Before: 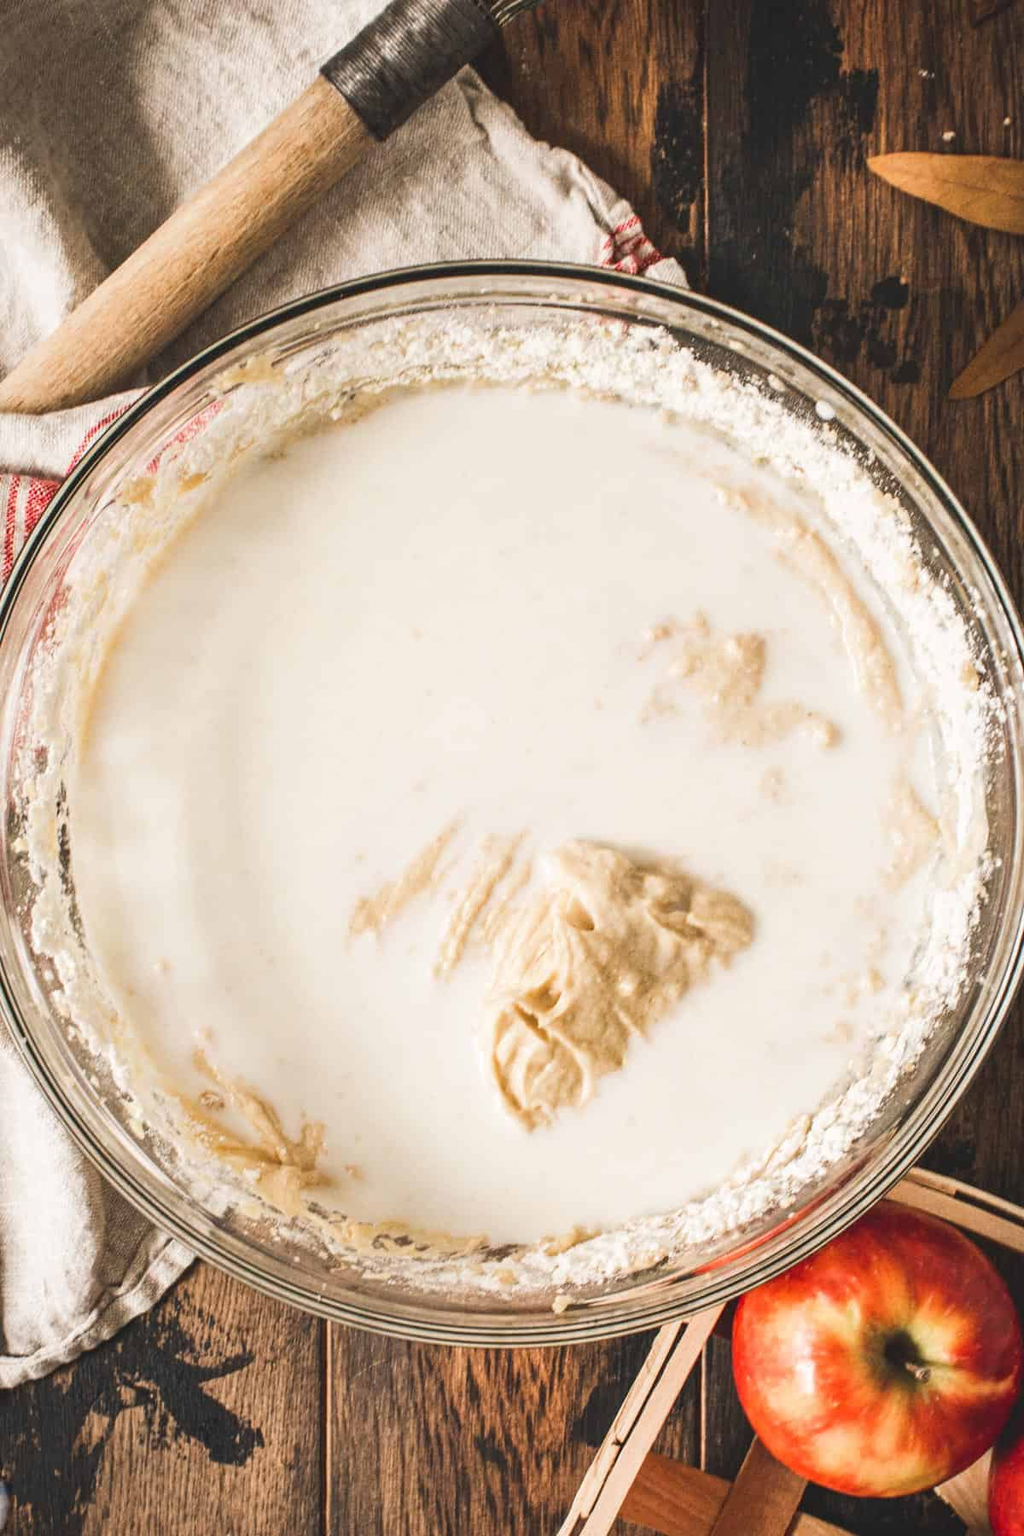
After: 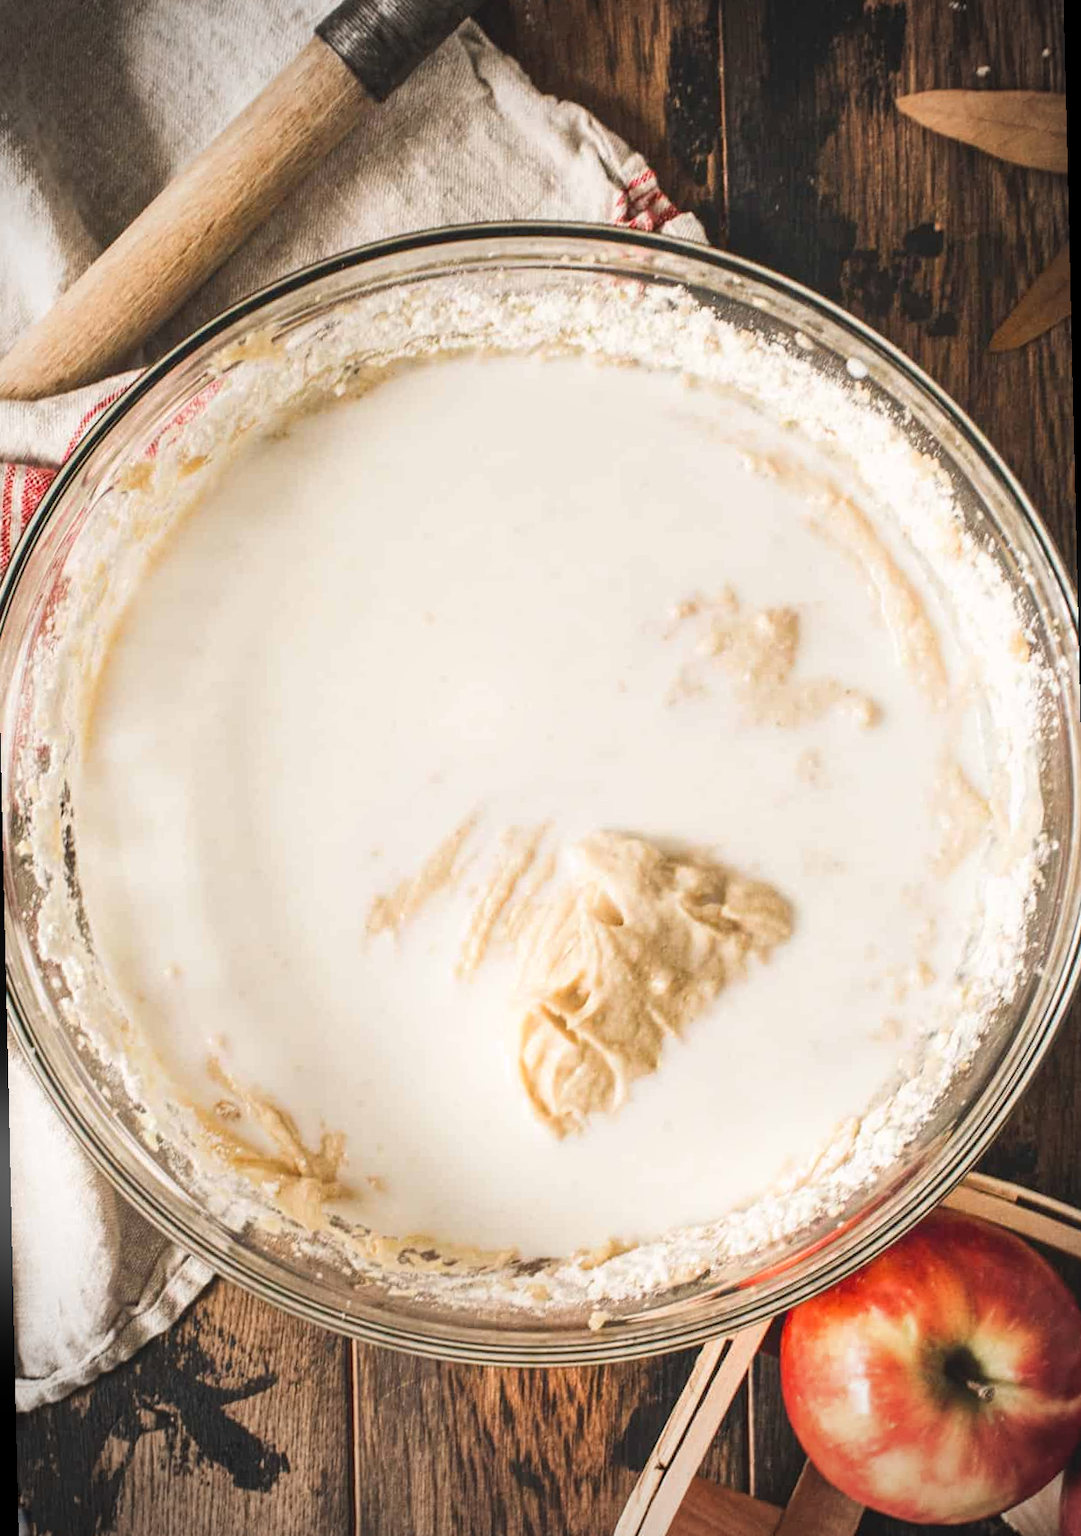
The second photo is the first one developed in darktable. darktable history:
vignetting: on, module defaults
rotate and perspective: rotation -1.32°, lens shift (horizontal) -0.031, crop left 0.015, crop right 0.985, crop top 0.047, crop bottom 0.982
bloom: size 9%, threshold 100%, strength 7%
